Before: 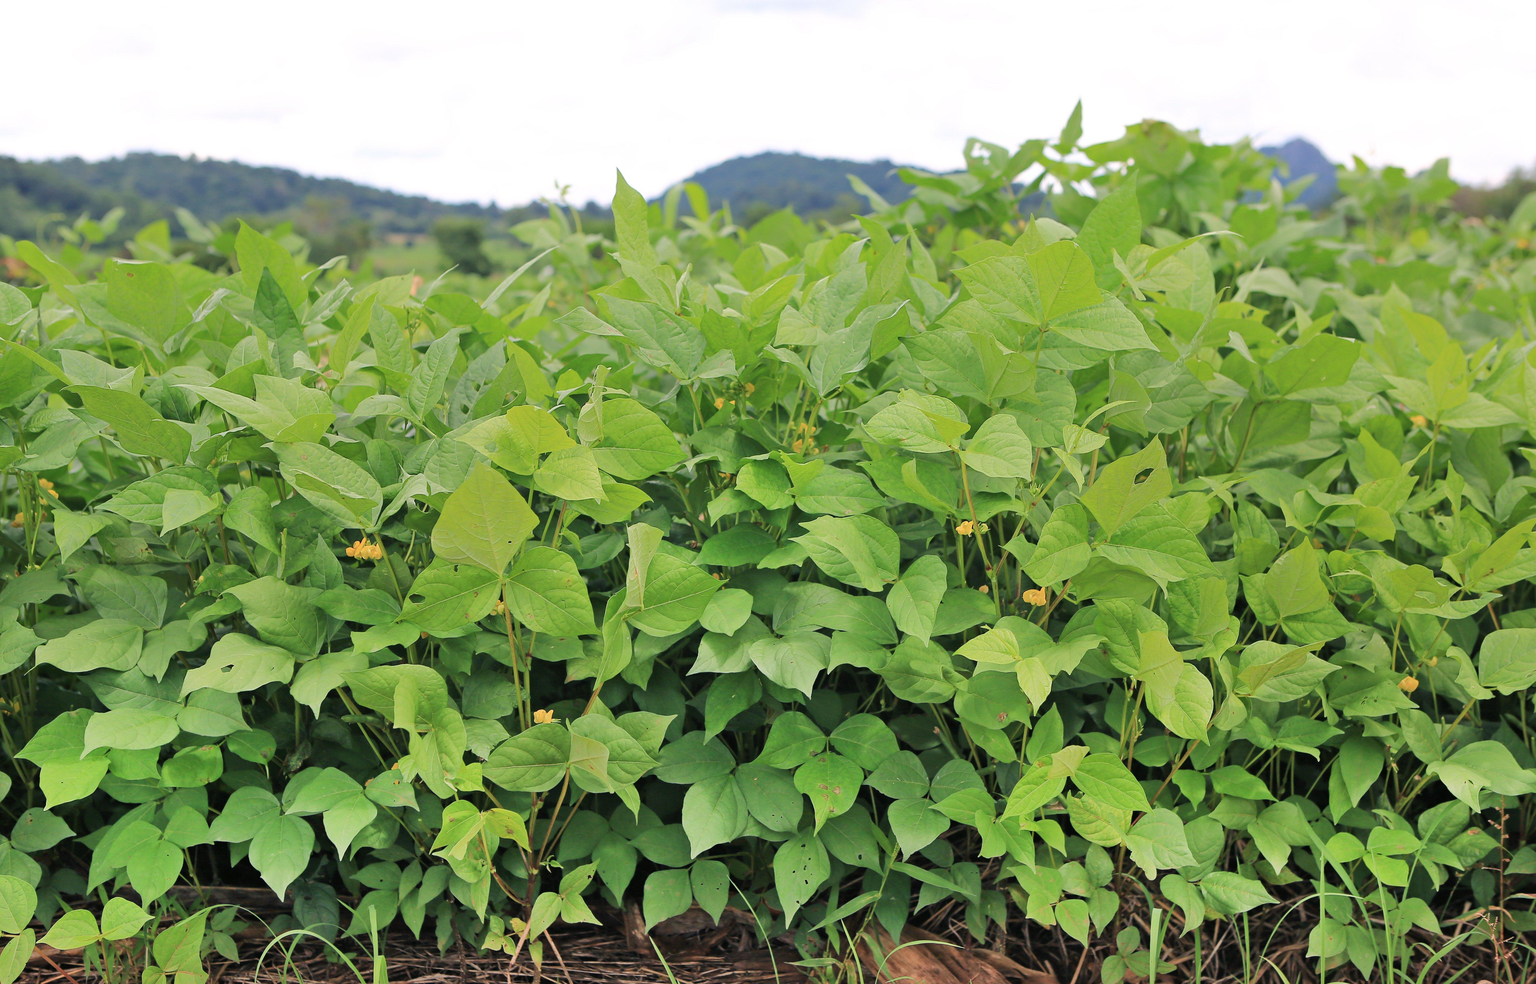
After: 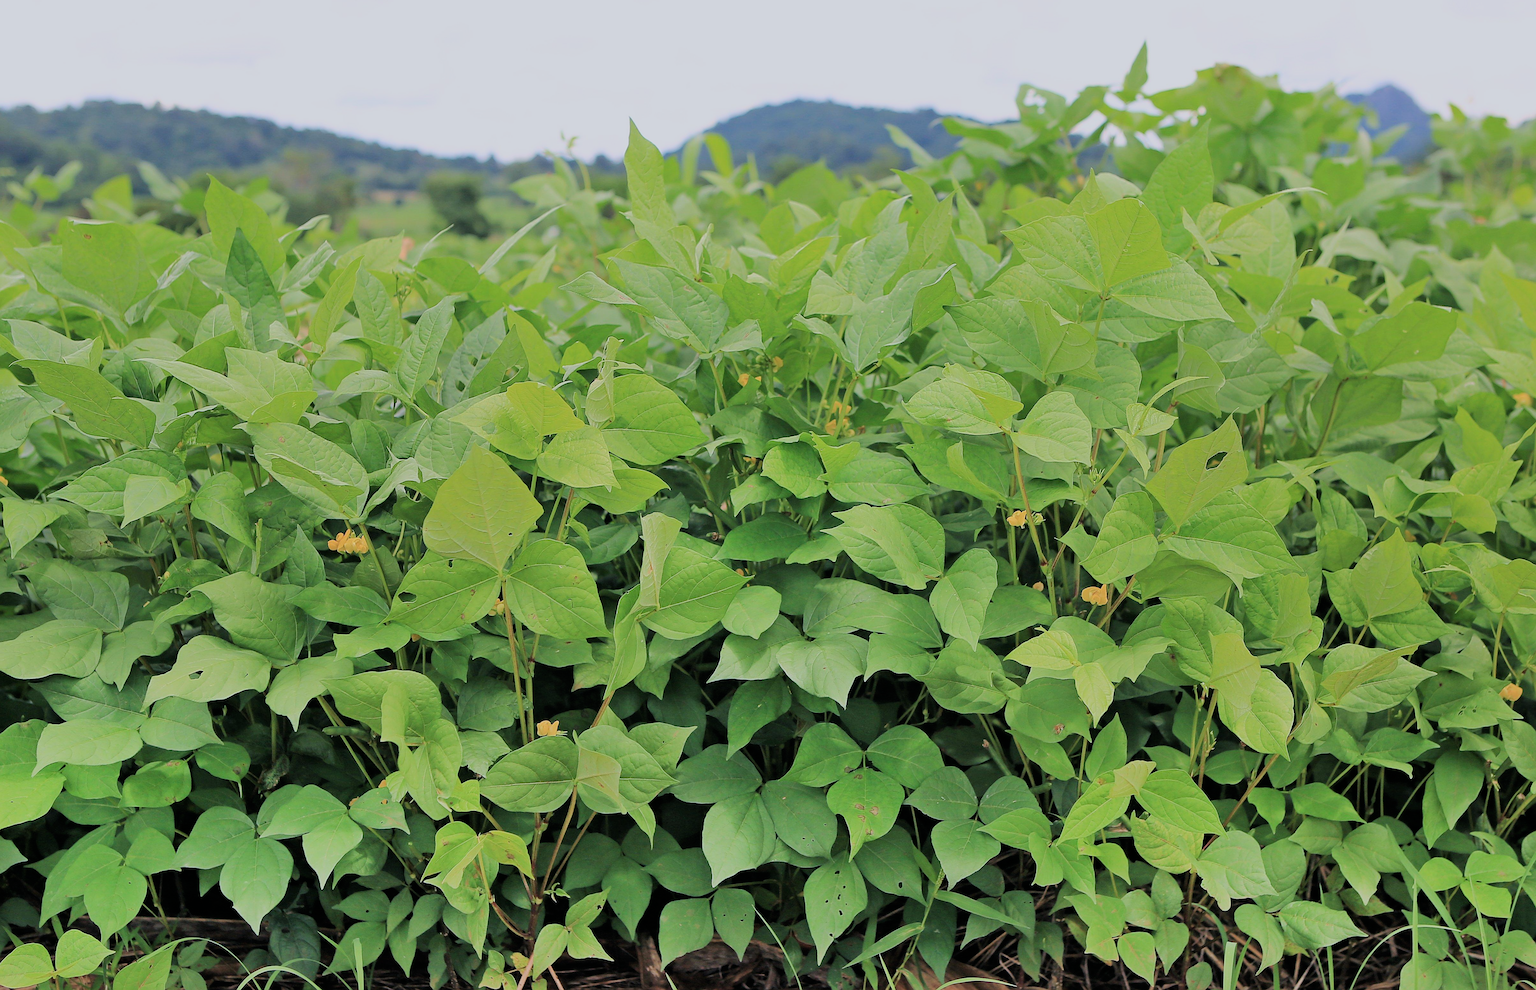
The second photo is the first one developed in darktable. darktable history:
color correction: highlights a* -0.114, highlights b* -5.23, shadows a* -0.133, shadows b* -0.095
crop: left 3.369%, top 6.414%, right 6.816%, bottom 3.229%
filmic rgb: black relative exposure -7.65 EV, white relative exposure 4.56 EV, hardness 3.61, color science v6 (2022)
sharpen: on, module defaults
